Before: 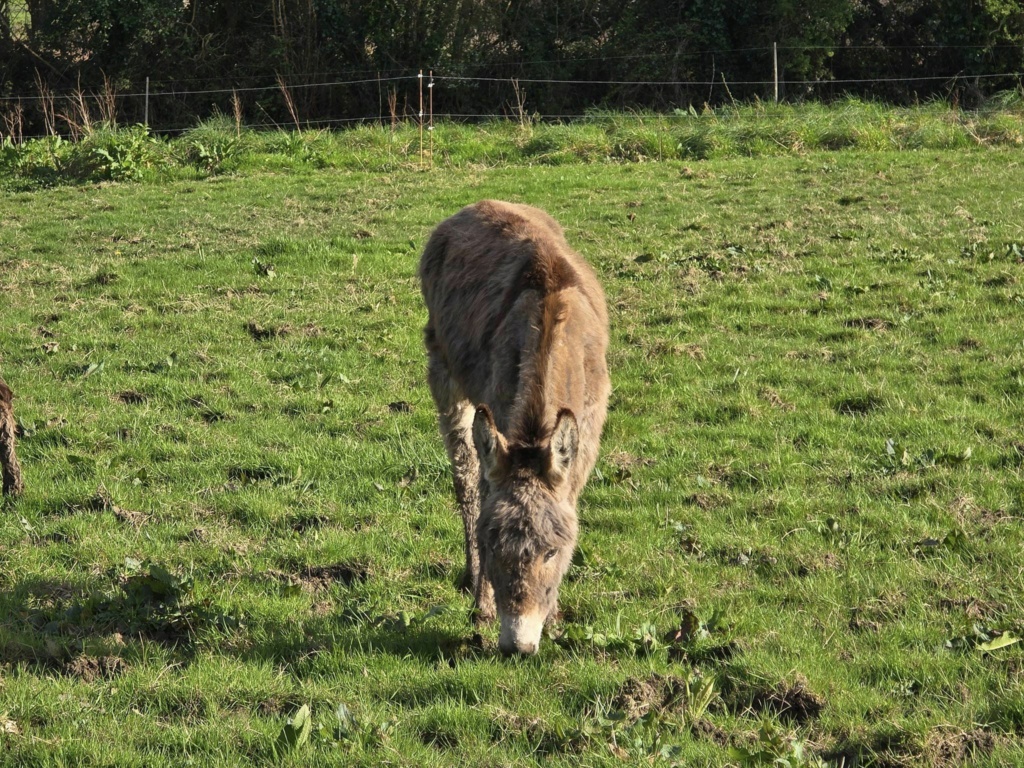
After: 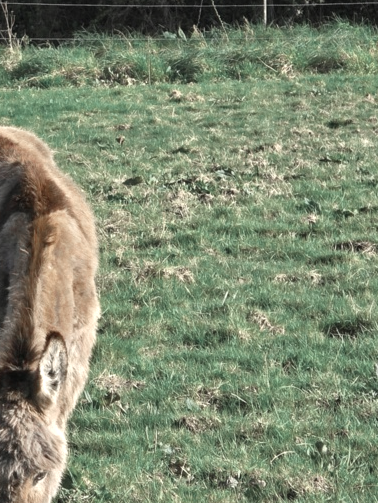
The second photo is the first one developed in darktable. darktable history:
crop and rotate: left 49.905%, top 10.125%, right 13.153%, bottom 24.316%
exposure: exposure 0.602 EV, compensate exposure bias true, compensate highlight preservation false
color zones: curves: ch0 [(0, 0.5) (0.125, 0.4) (0.25, 0.5) (0.375, 0.4) (0.5, 0.4) (0.625, 0.6) (0.75, 0.6) (0.875, 0.5)]; ch1 [(0, 0.35) (0.125, 0.45) (0.25, 0.35) (0.375, 0.35) (0.5, 0.35) (0.625, 0.35) (0.75, 0.45) (0.875, 0.35)]; ch2 [(0, 0.6) (0.125, 0.5) (0.25, 0.5) (0.375, 0.6) (0.5, 0.6) (0.625, 0.5) (0.75, 0.5) (0.875, 0.5)], mix 101.4%
